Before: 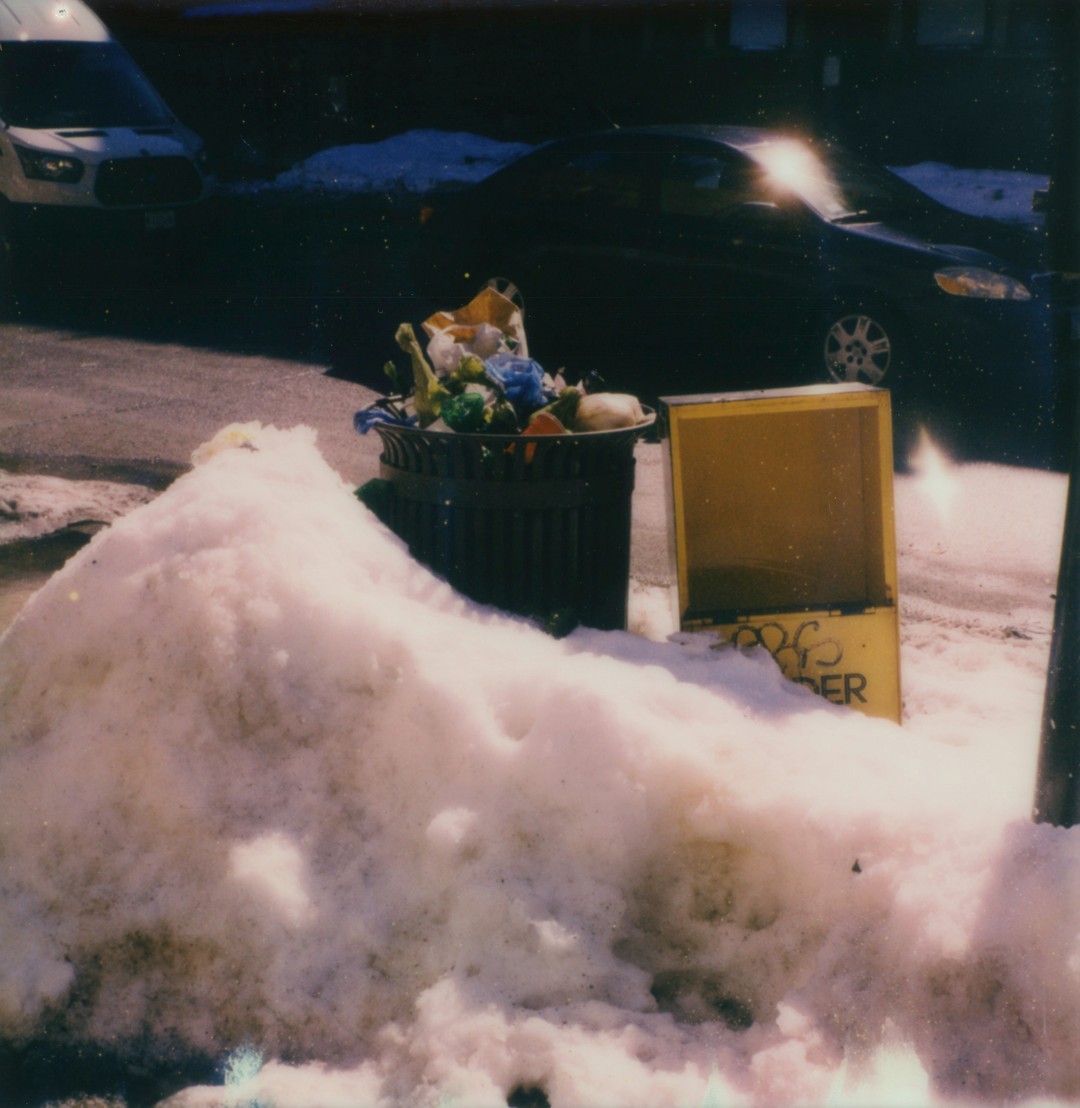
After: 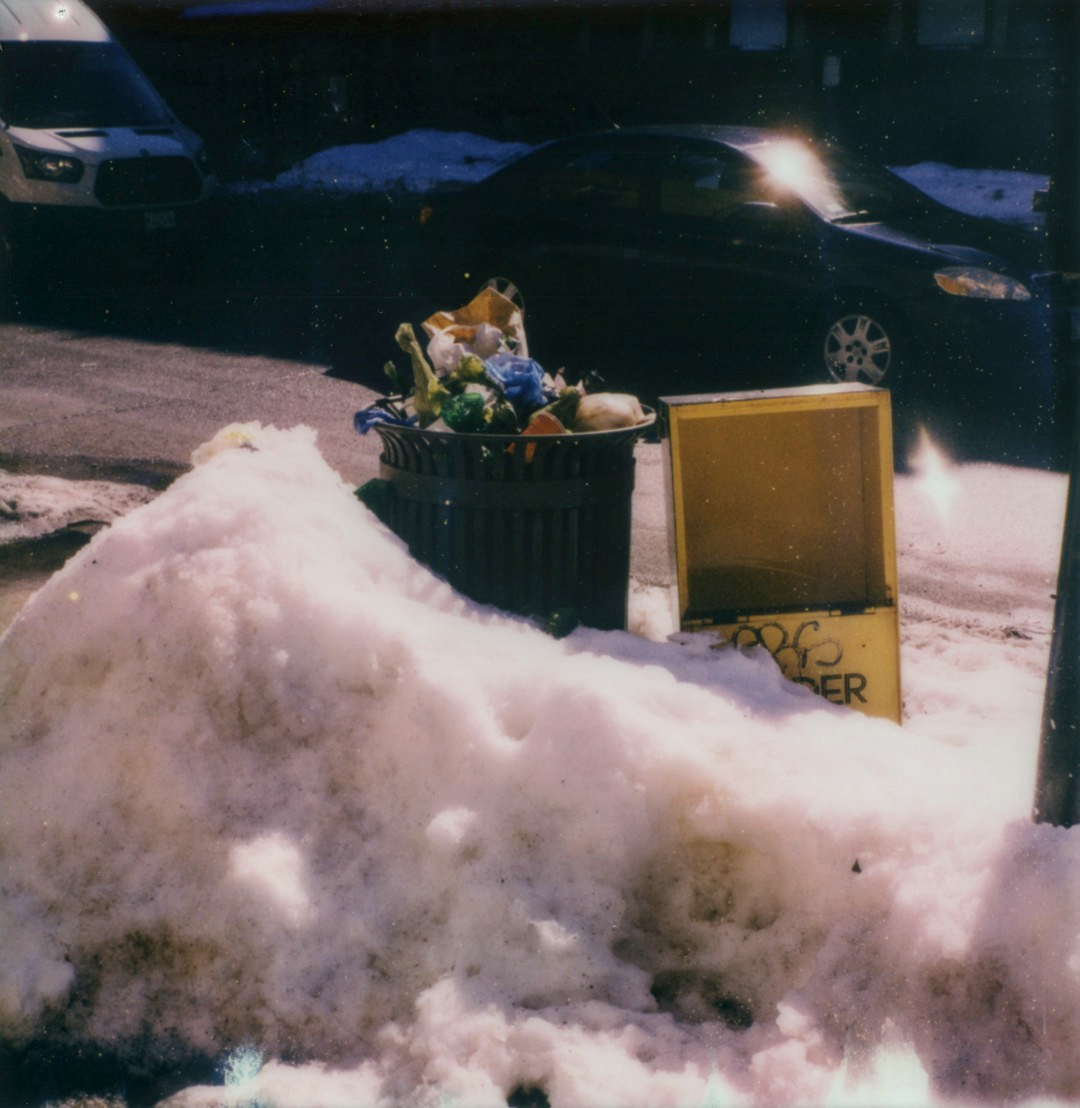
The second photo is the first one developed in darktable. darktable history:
white balance: red 0.98, blue 1.034
local contrast: detail 130%
